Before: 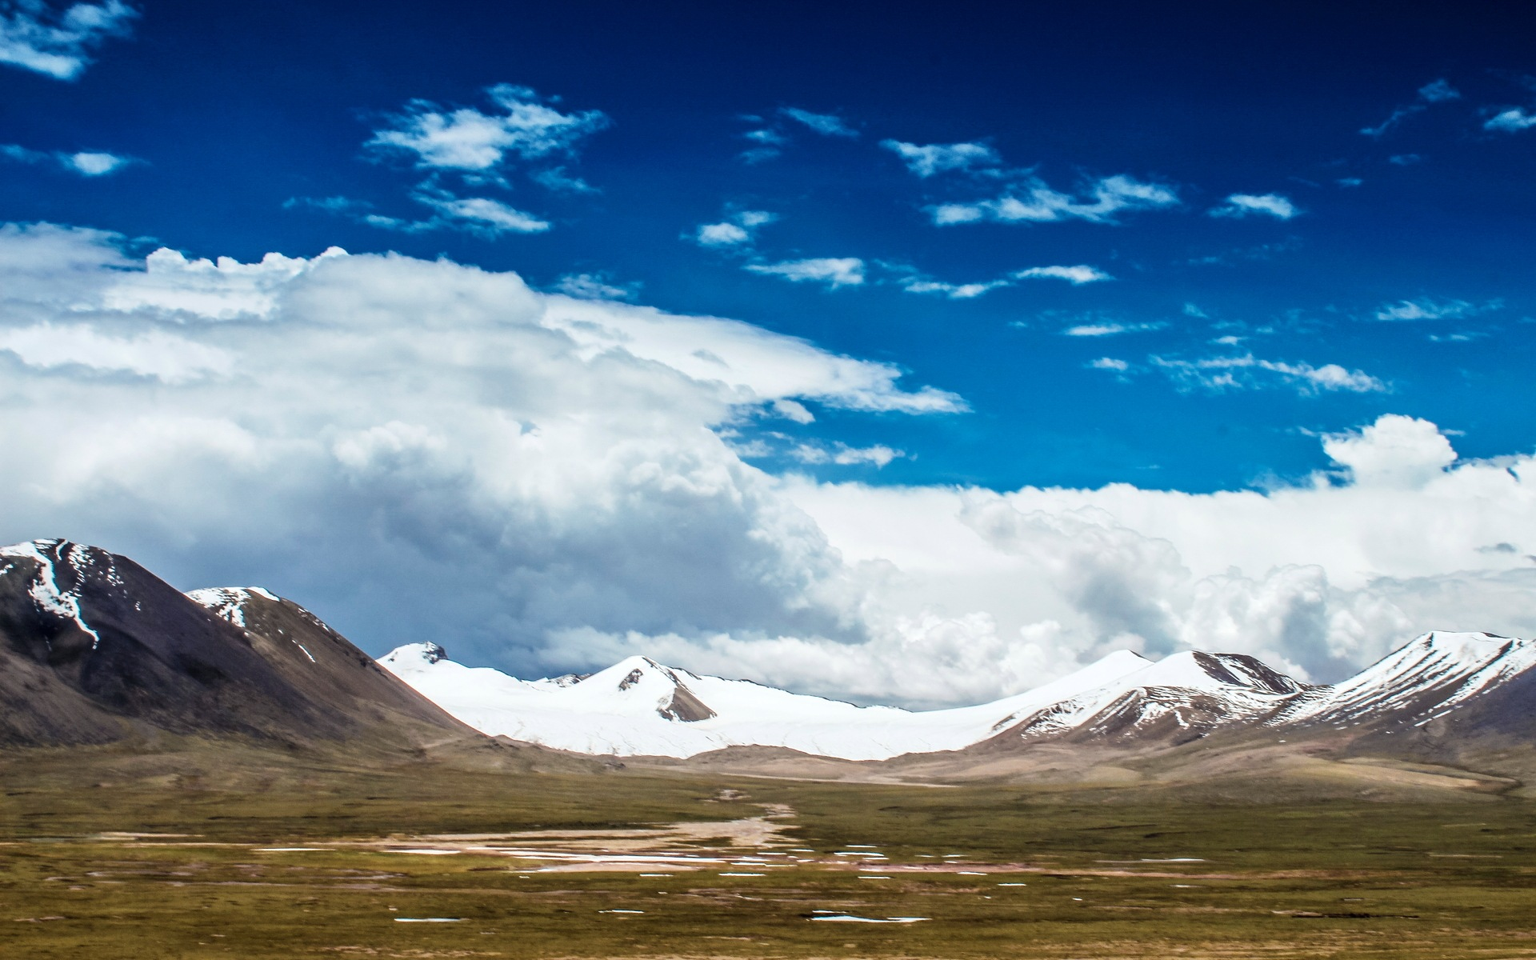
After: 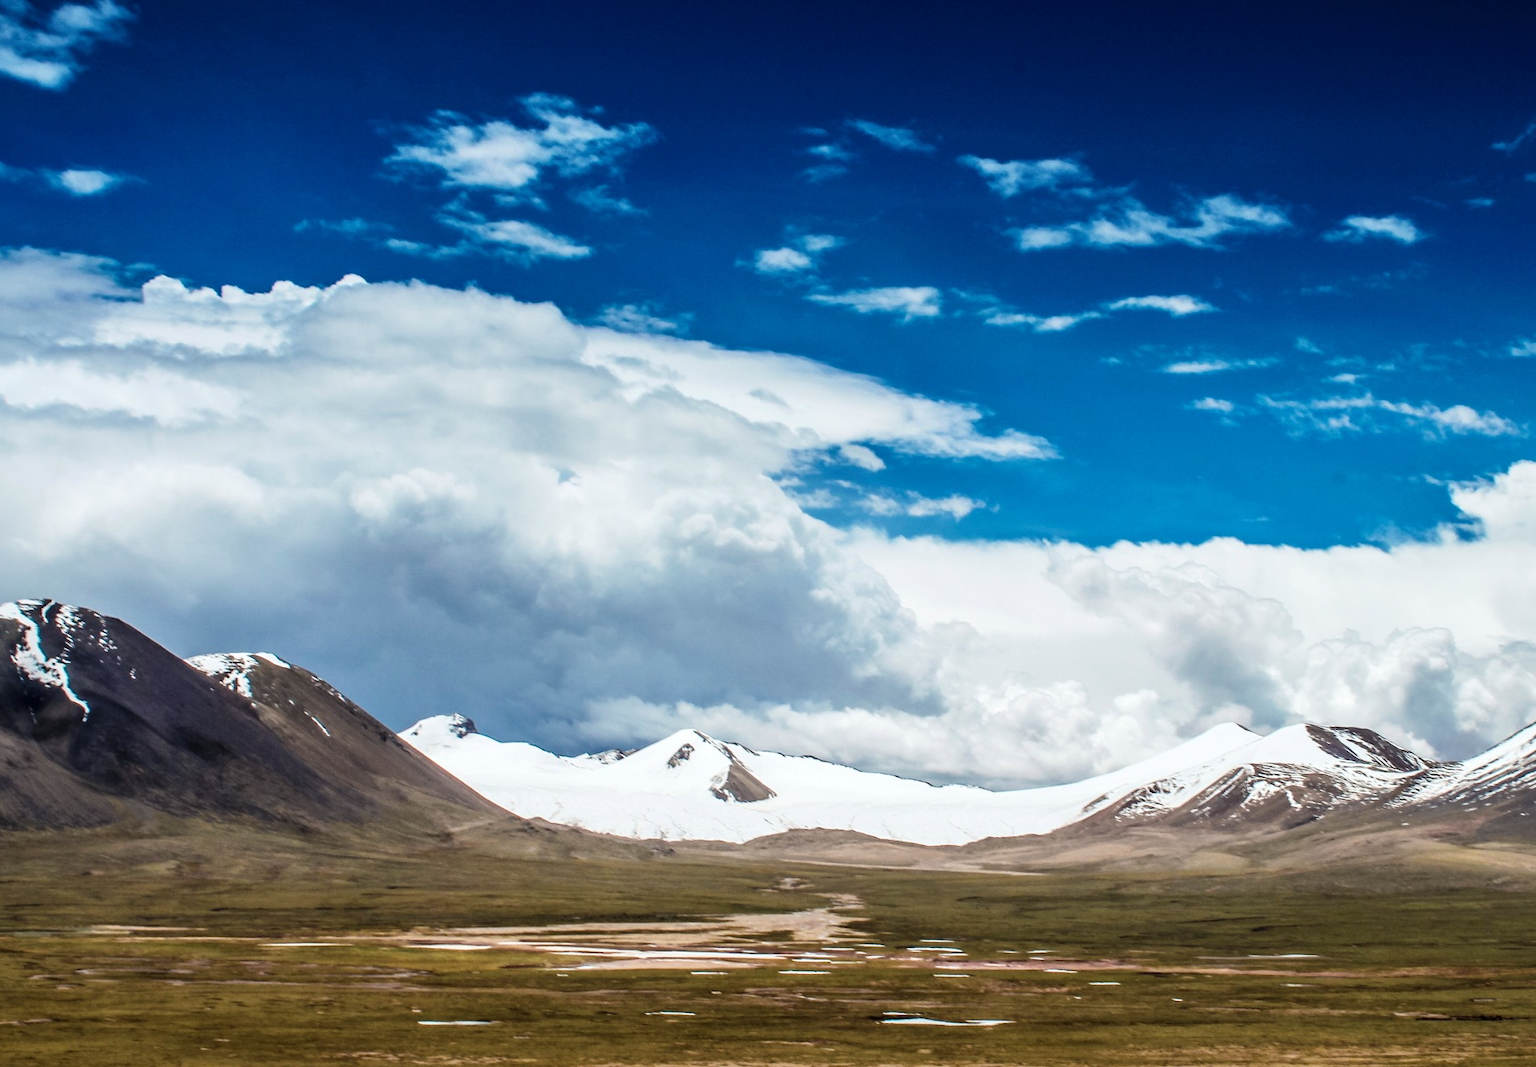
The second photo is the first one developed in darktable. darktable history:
crop and rotate: left 1.249%, right 8.793%
